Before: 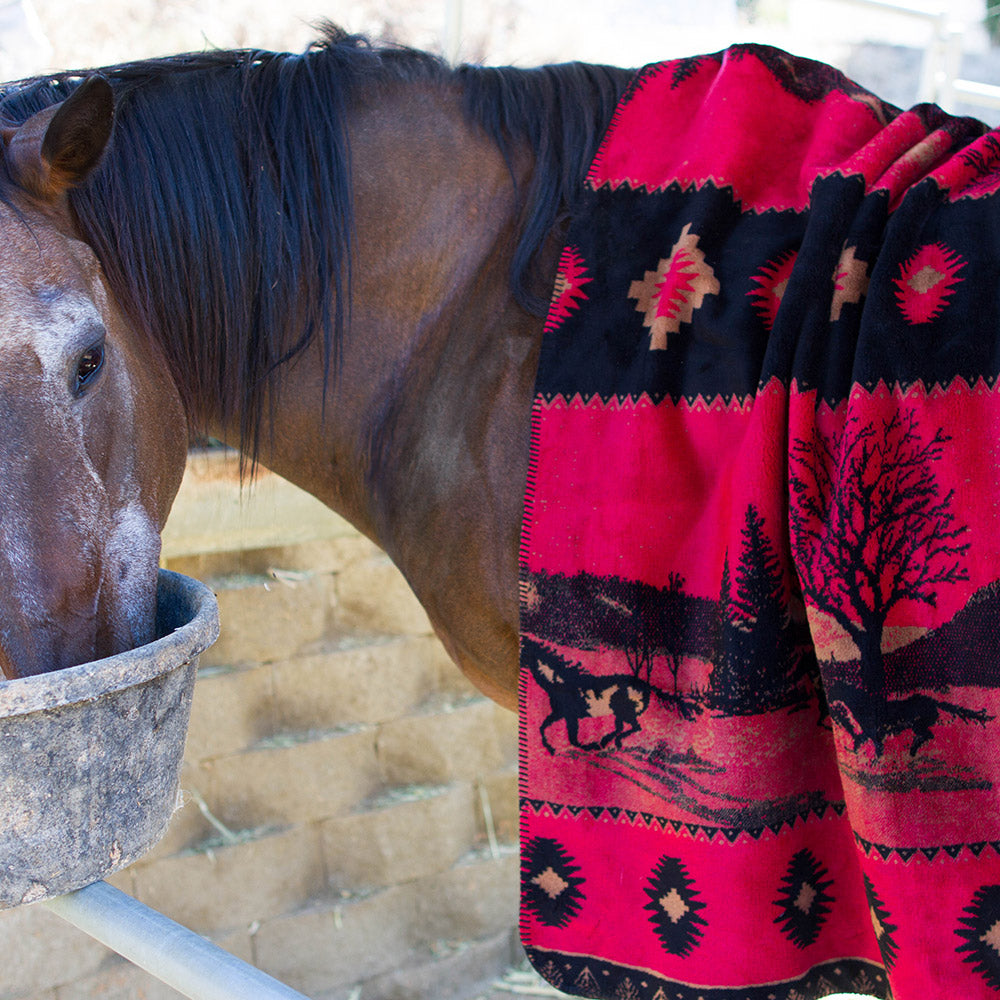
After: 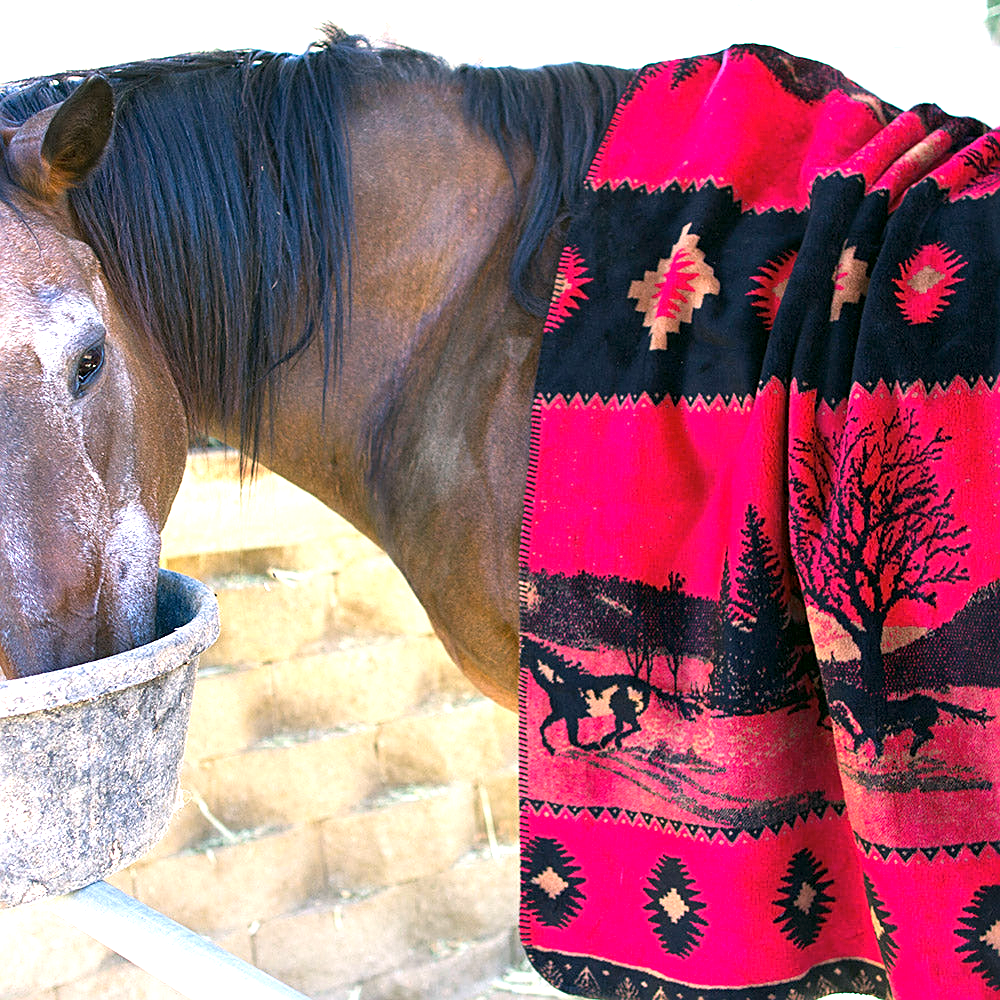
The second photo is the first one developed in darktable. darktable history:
sharpen: on, module defaults
color correction: highlights a* 4.02, highlights b* 4.98, shadows a* -7.55, shadows b* 4.98
exposure: exposure 1.137 EV, compensate highlight preservation false
